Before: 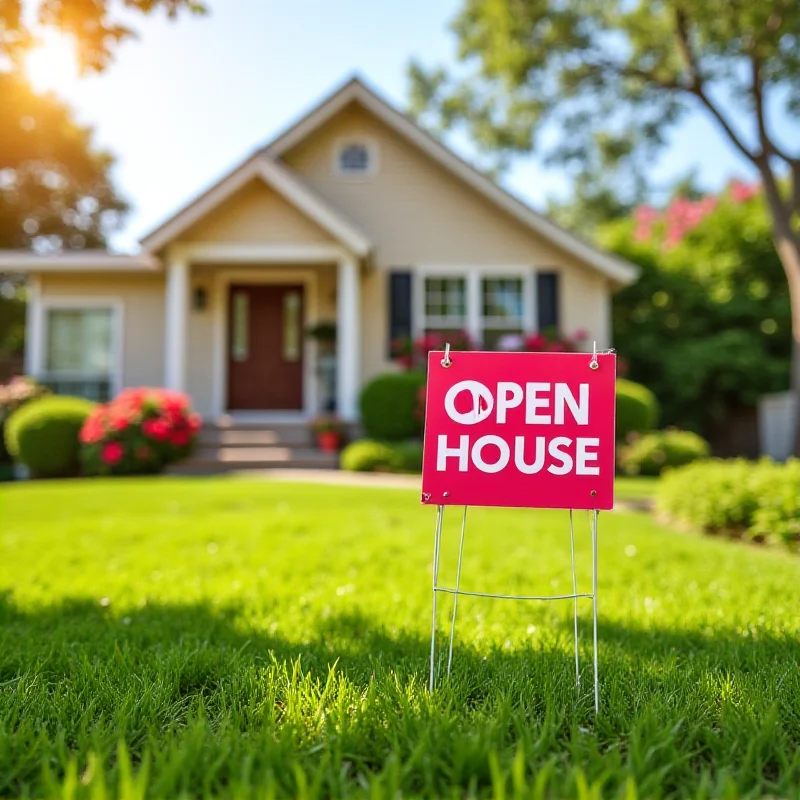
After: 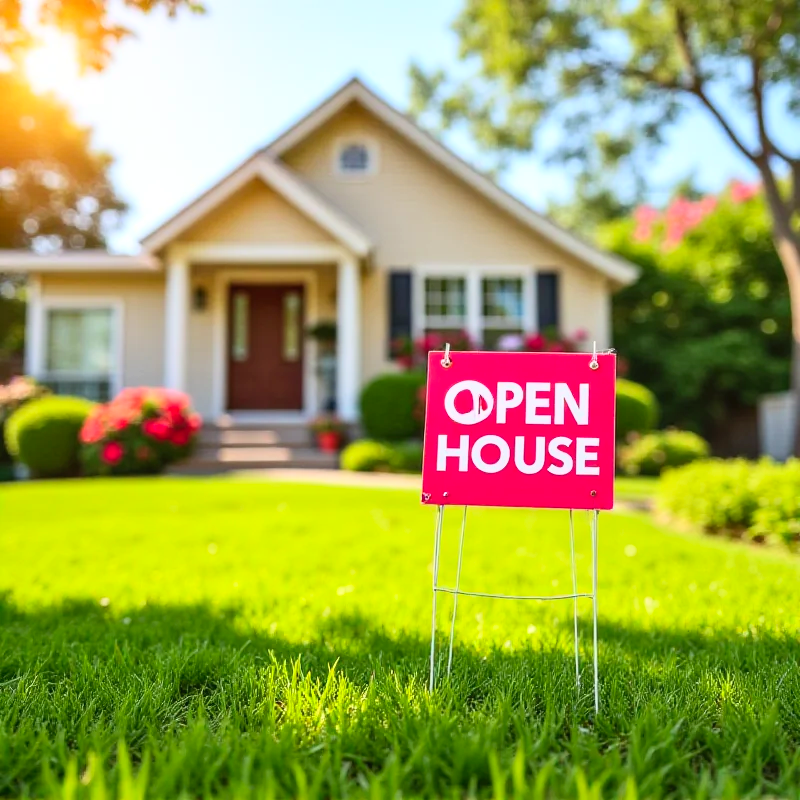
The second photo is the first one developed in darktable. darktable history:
contrast brightness saturation: contrast 0.202, brightness 0.162, saturation 0.217
